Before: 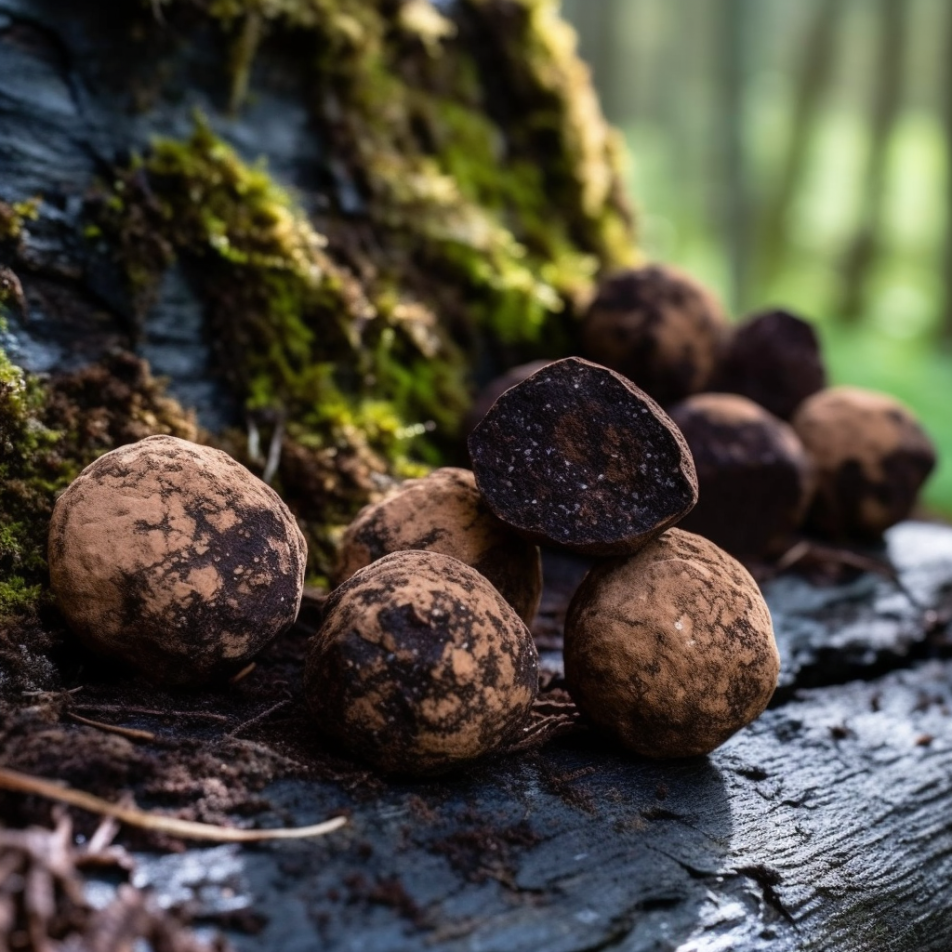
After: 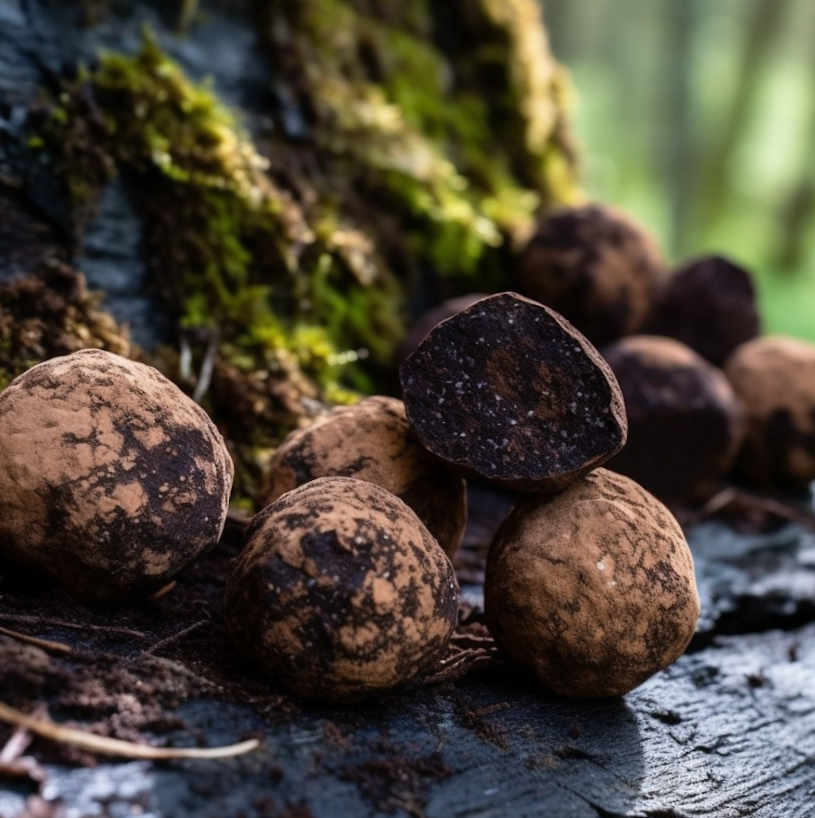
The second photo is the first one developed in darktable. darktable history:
crop and rotate: angle -2.94°, left 5.302%, top 5.224%, right 4.766%, bottom 4.457%
